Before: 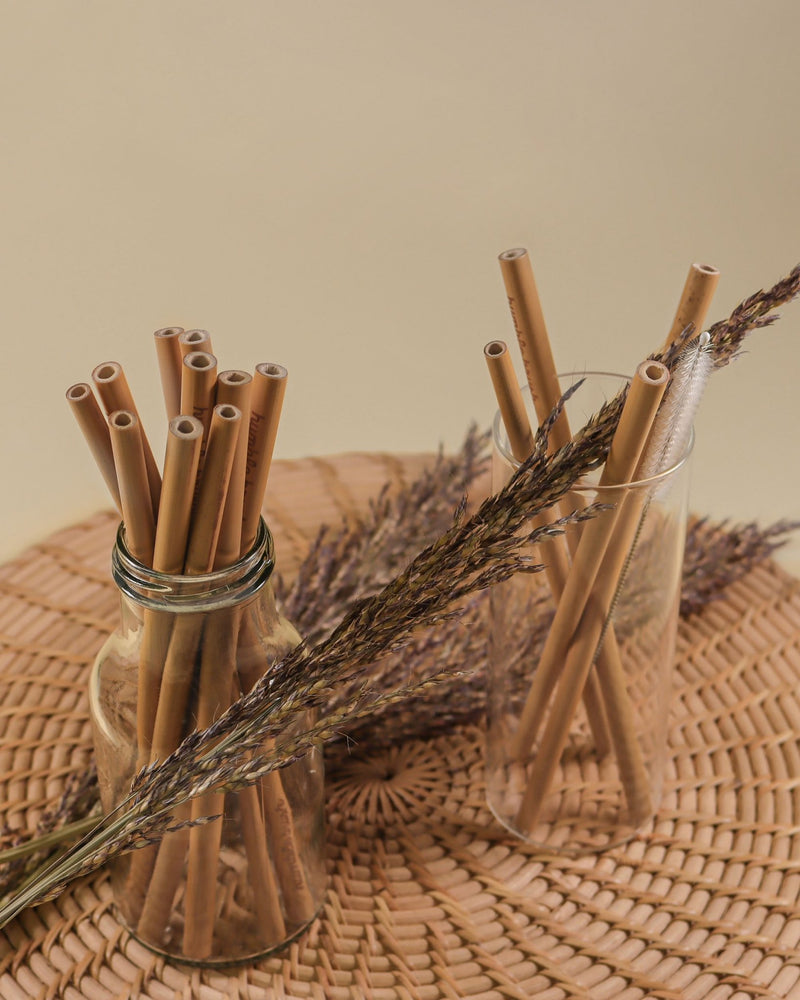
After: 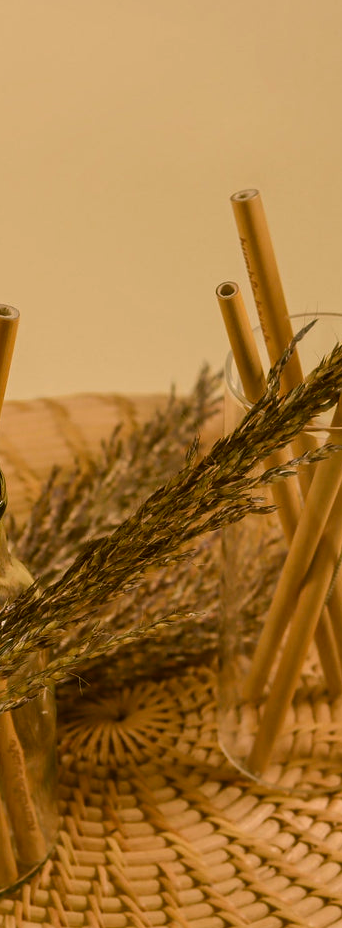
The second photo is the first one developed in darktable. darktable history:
crop: left 33.542%, top 5.942%, right 22.776%
color correction: highlights a* 8.7, highlights b* 15.59, shadows a* -0.65, shadows b* 26.88
